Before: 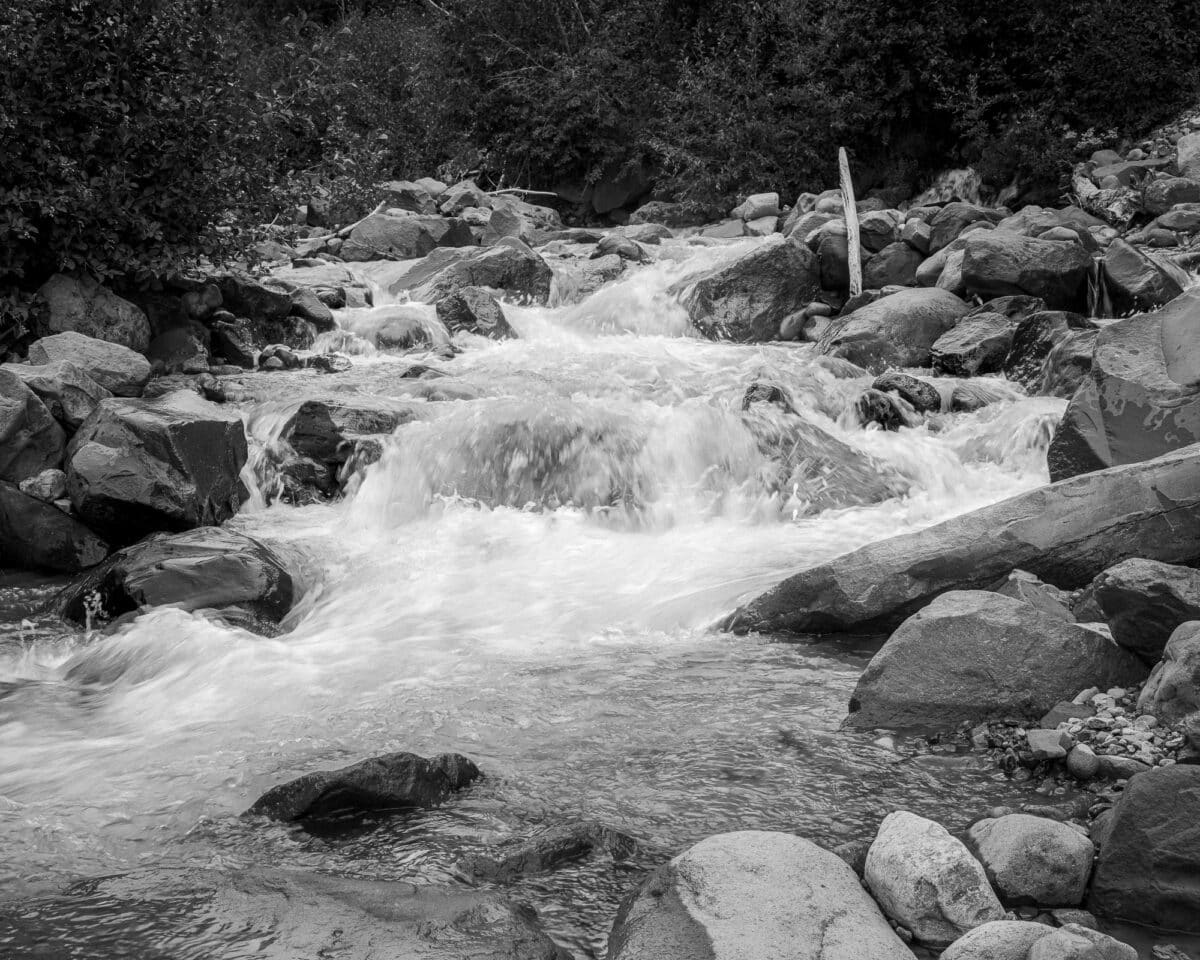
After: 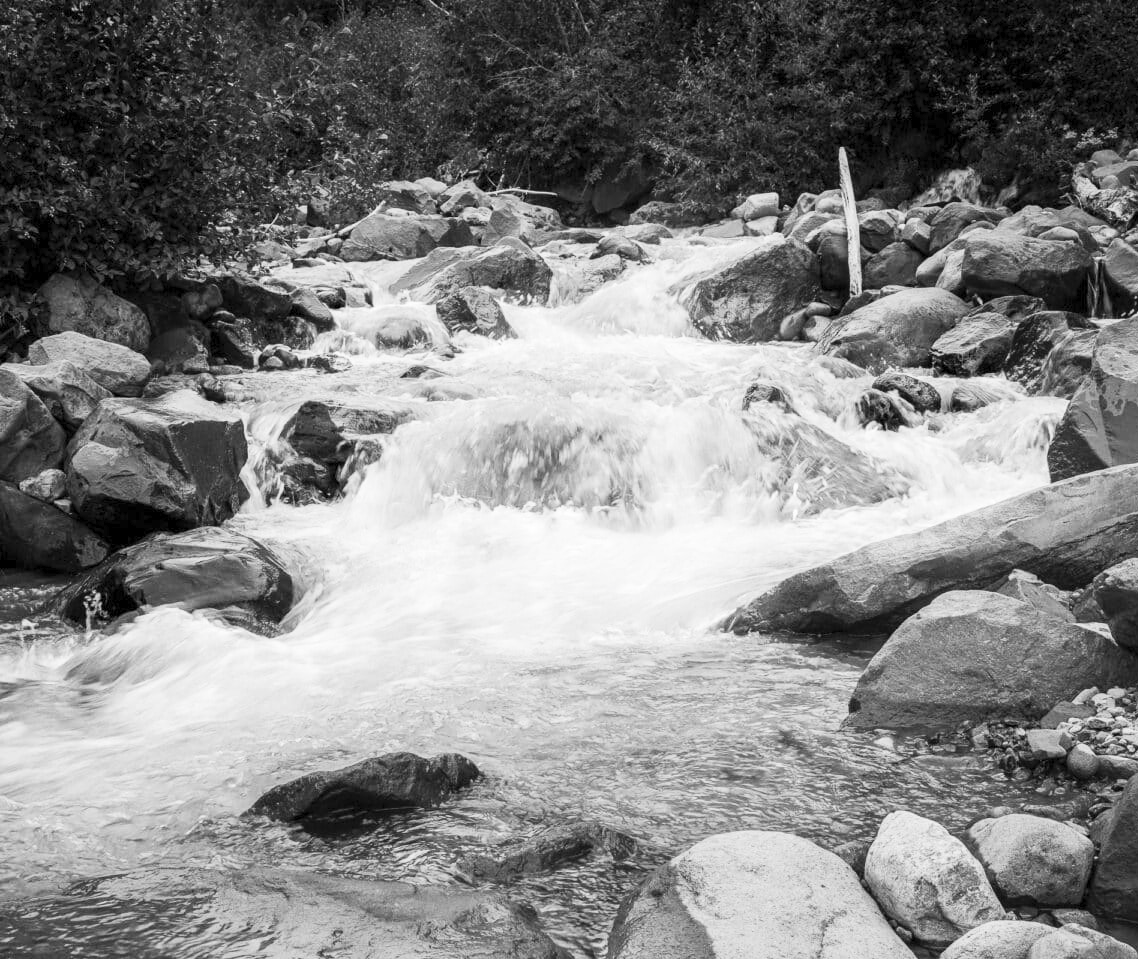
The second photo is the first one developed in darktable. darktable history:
contrast brightness saturation: contrast 0.243, brightness 0.259, saturation 0.389
crop and rotate: left 0%, right 5.128%
